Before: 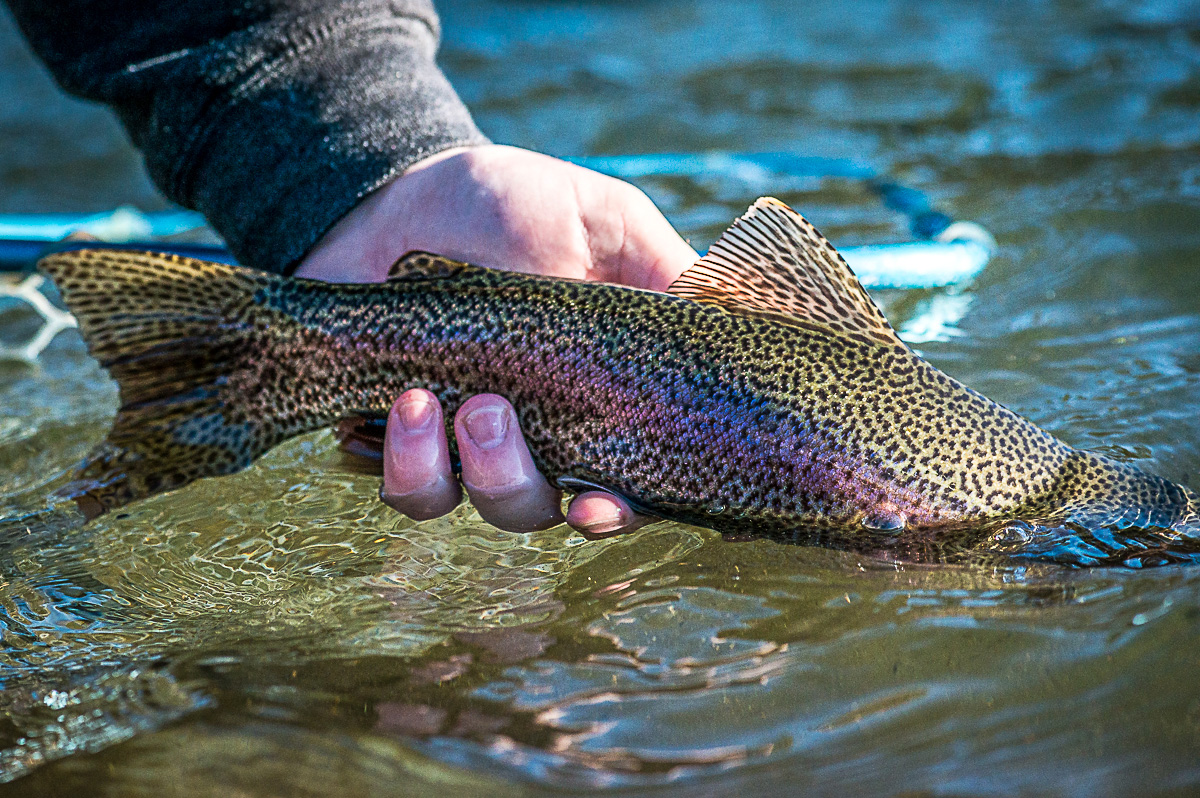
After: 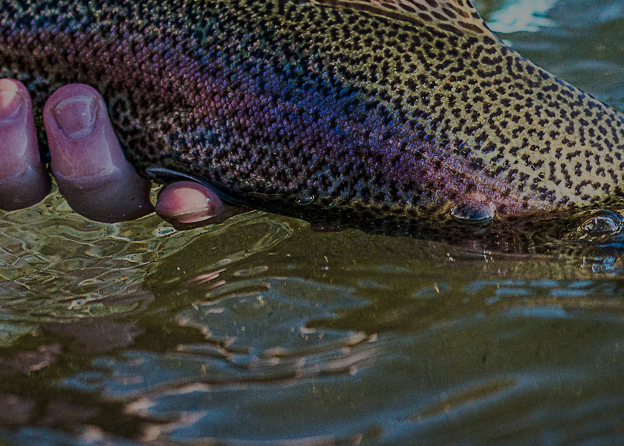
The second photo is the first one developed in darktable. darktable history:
shadows and highlights: shadows -18.6, highlights -73.79
crop: left 34.27%, top 38.894%, right 13.723%, bottom 5.208%
exposure: exposure -1.374 EV, compensate highlight preservation false
